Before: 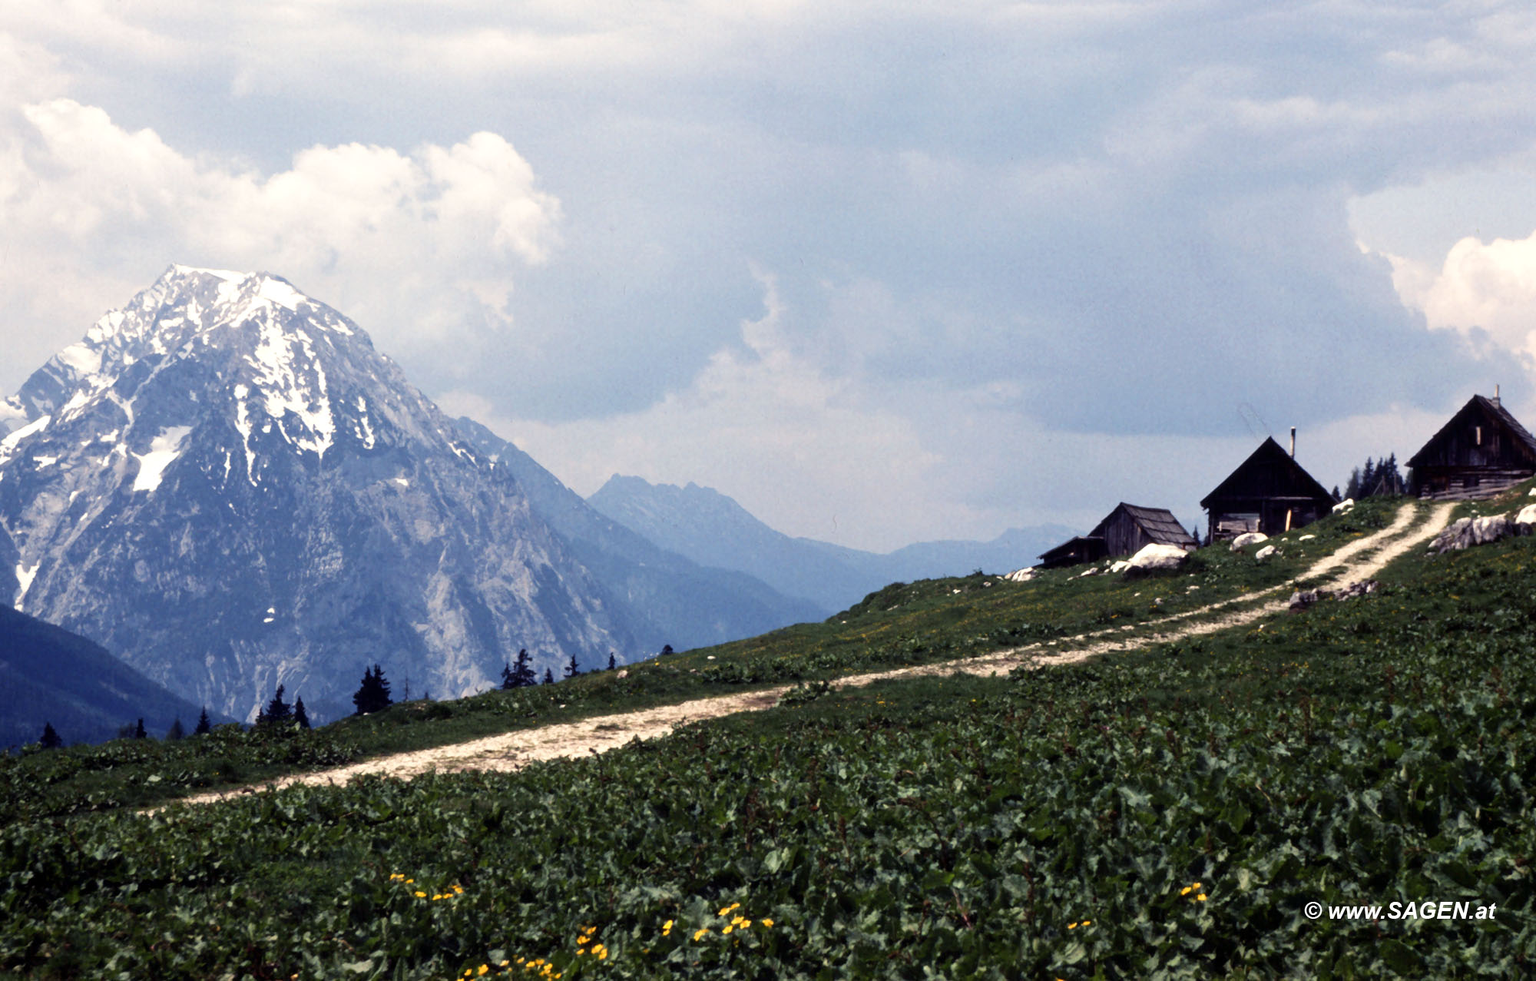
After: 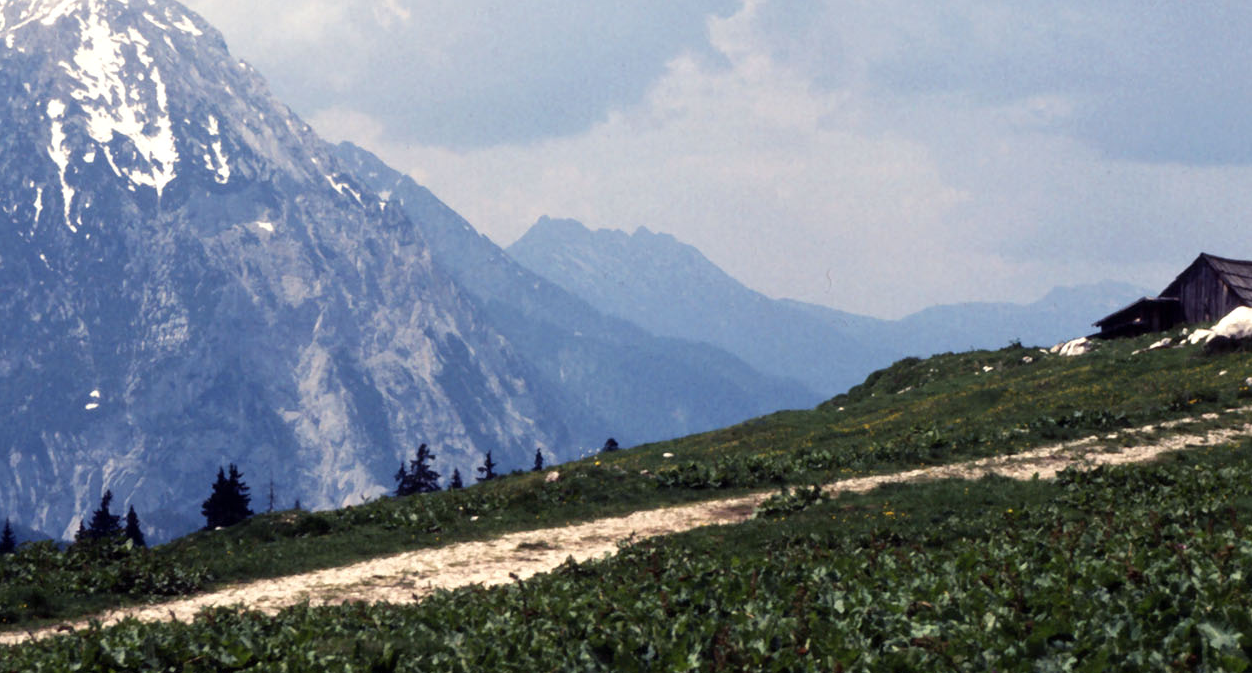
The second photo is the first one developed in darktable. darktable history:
tone equalizer: edges refinement/feathering 500, mask exposure compensation -1.57 EV, preserve details no
crop: left 12.949%, top 31.417%, right 24.436%, bottom 15.881%
